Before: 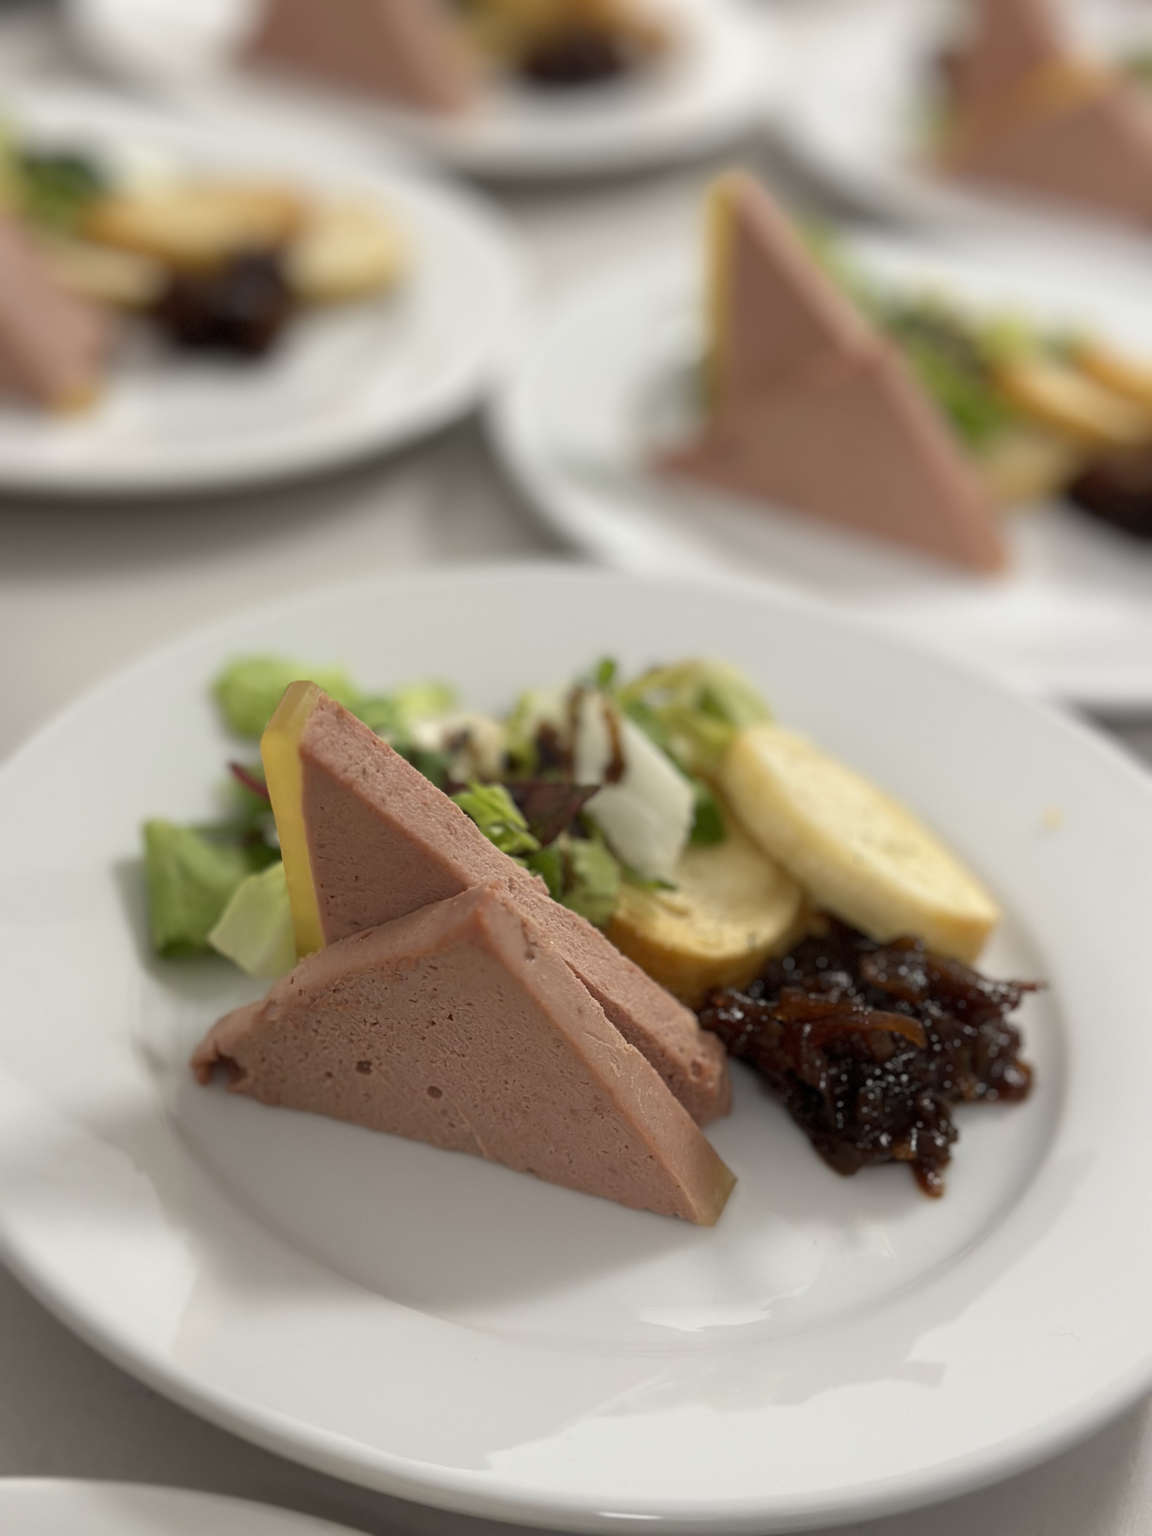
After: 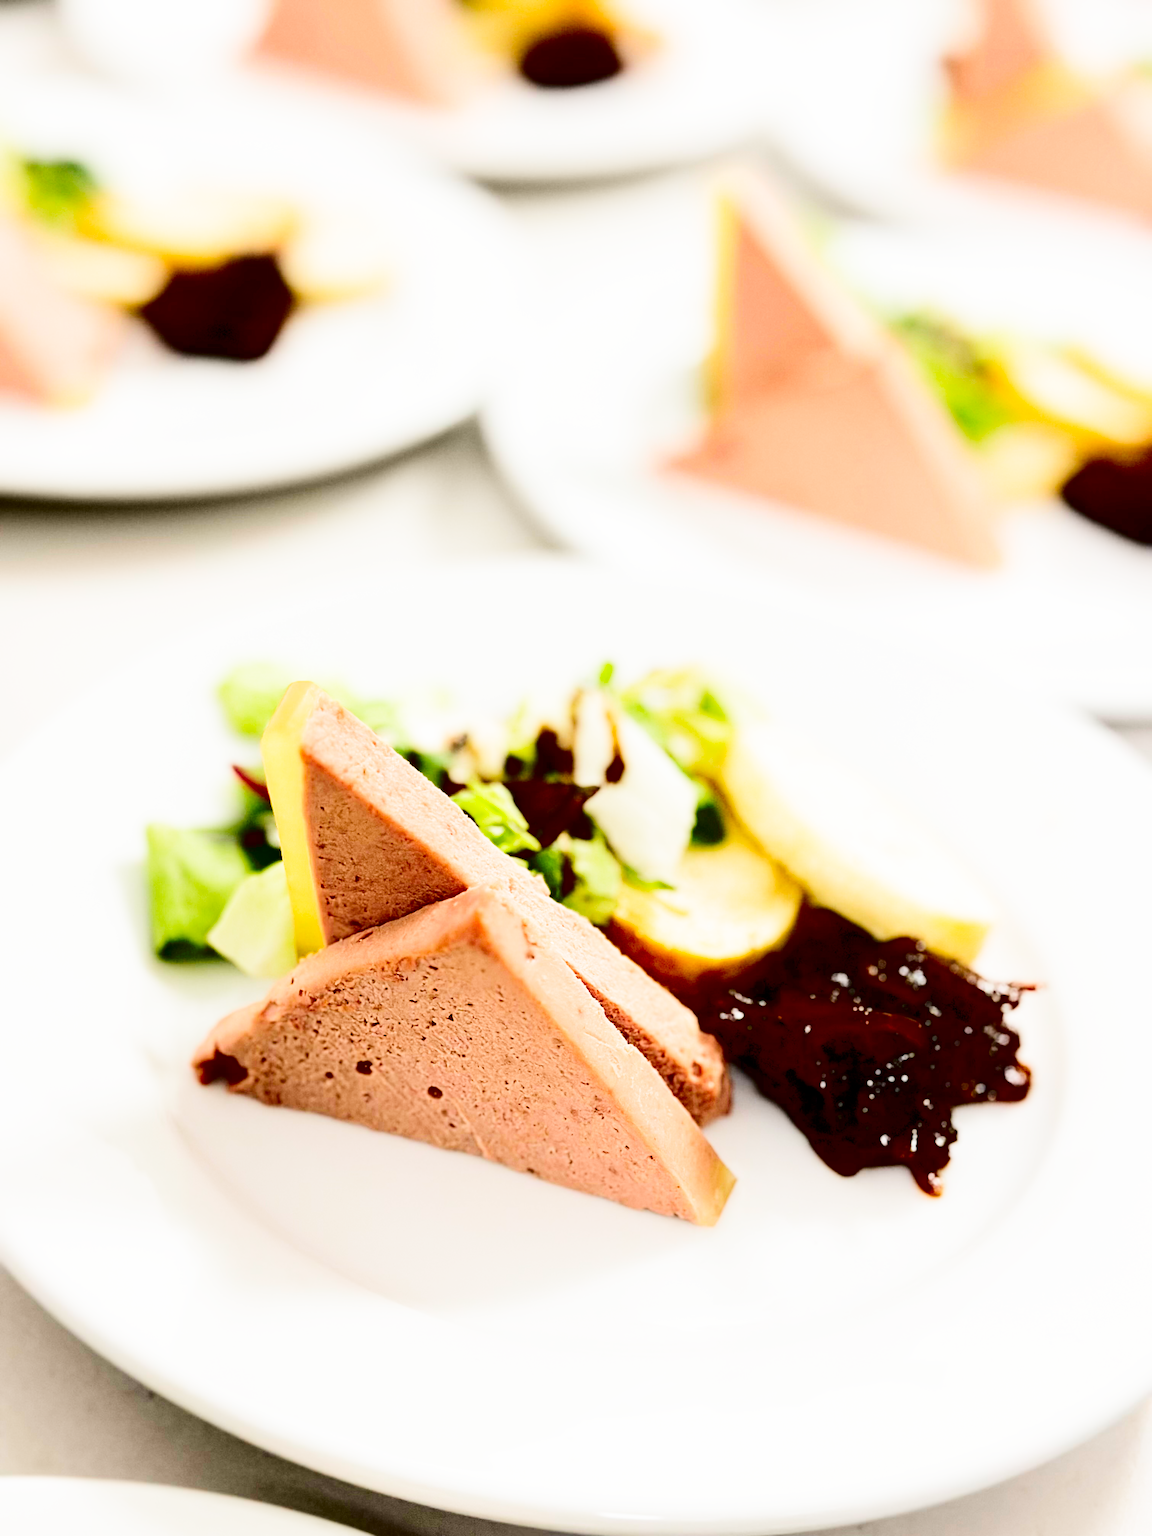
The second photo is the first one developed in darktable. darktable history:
exposure: exposure 1.995 EV, compensate highlight preservation false
contrast brightness saturation: contrast 0.765, brightness -0.99, saturation 0.988
filmic rgb: black relative exposure -7.65 EV, white relative exposure 4.56 EV, hardness 3.61, add noise in highlights 0.001, preserve chrominance no, color science v3 (2019), use custom middle-gray values true, contrast in highlights soft
